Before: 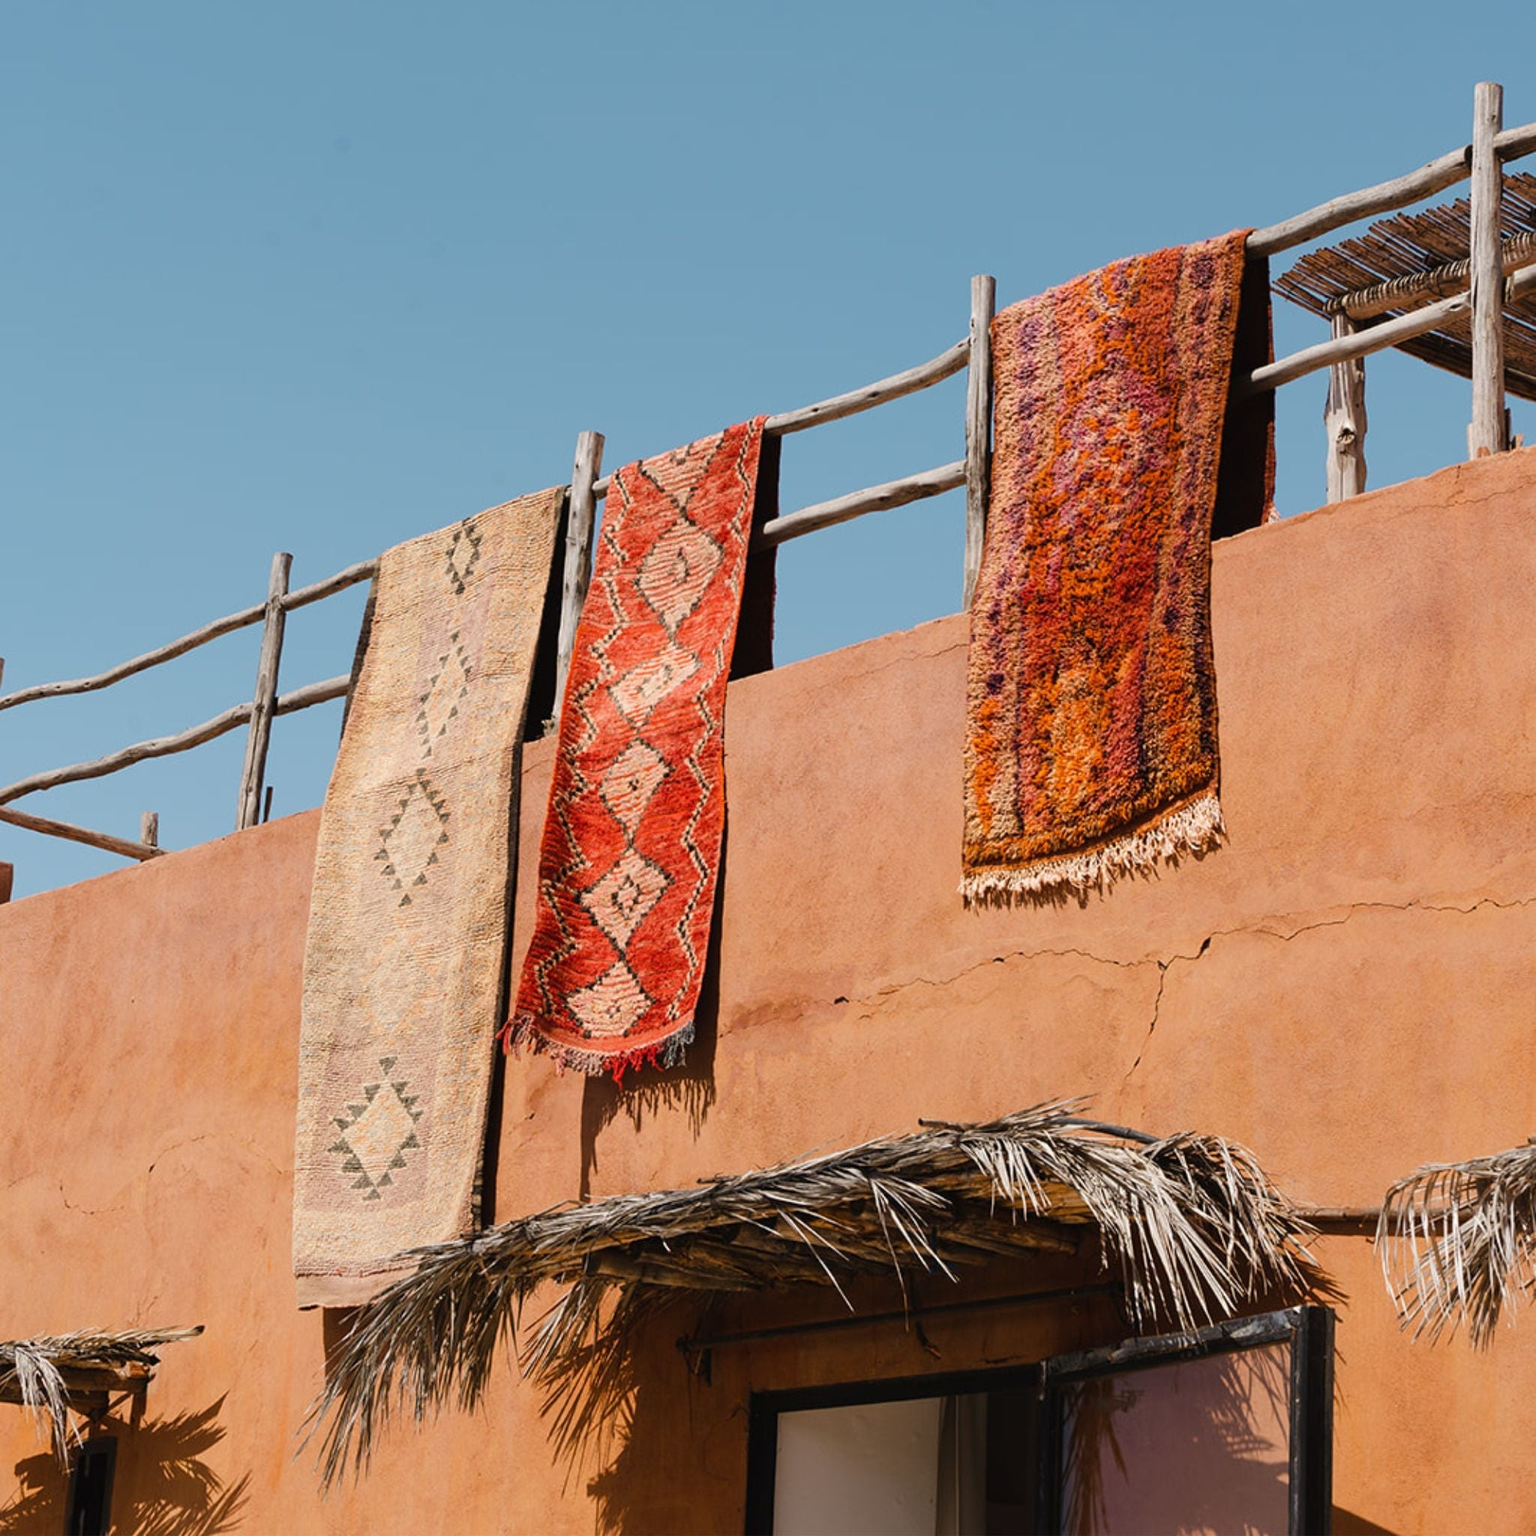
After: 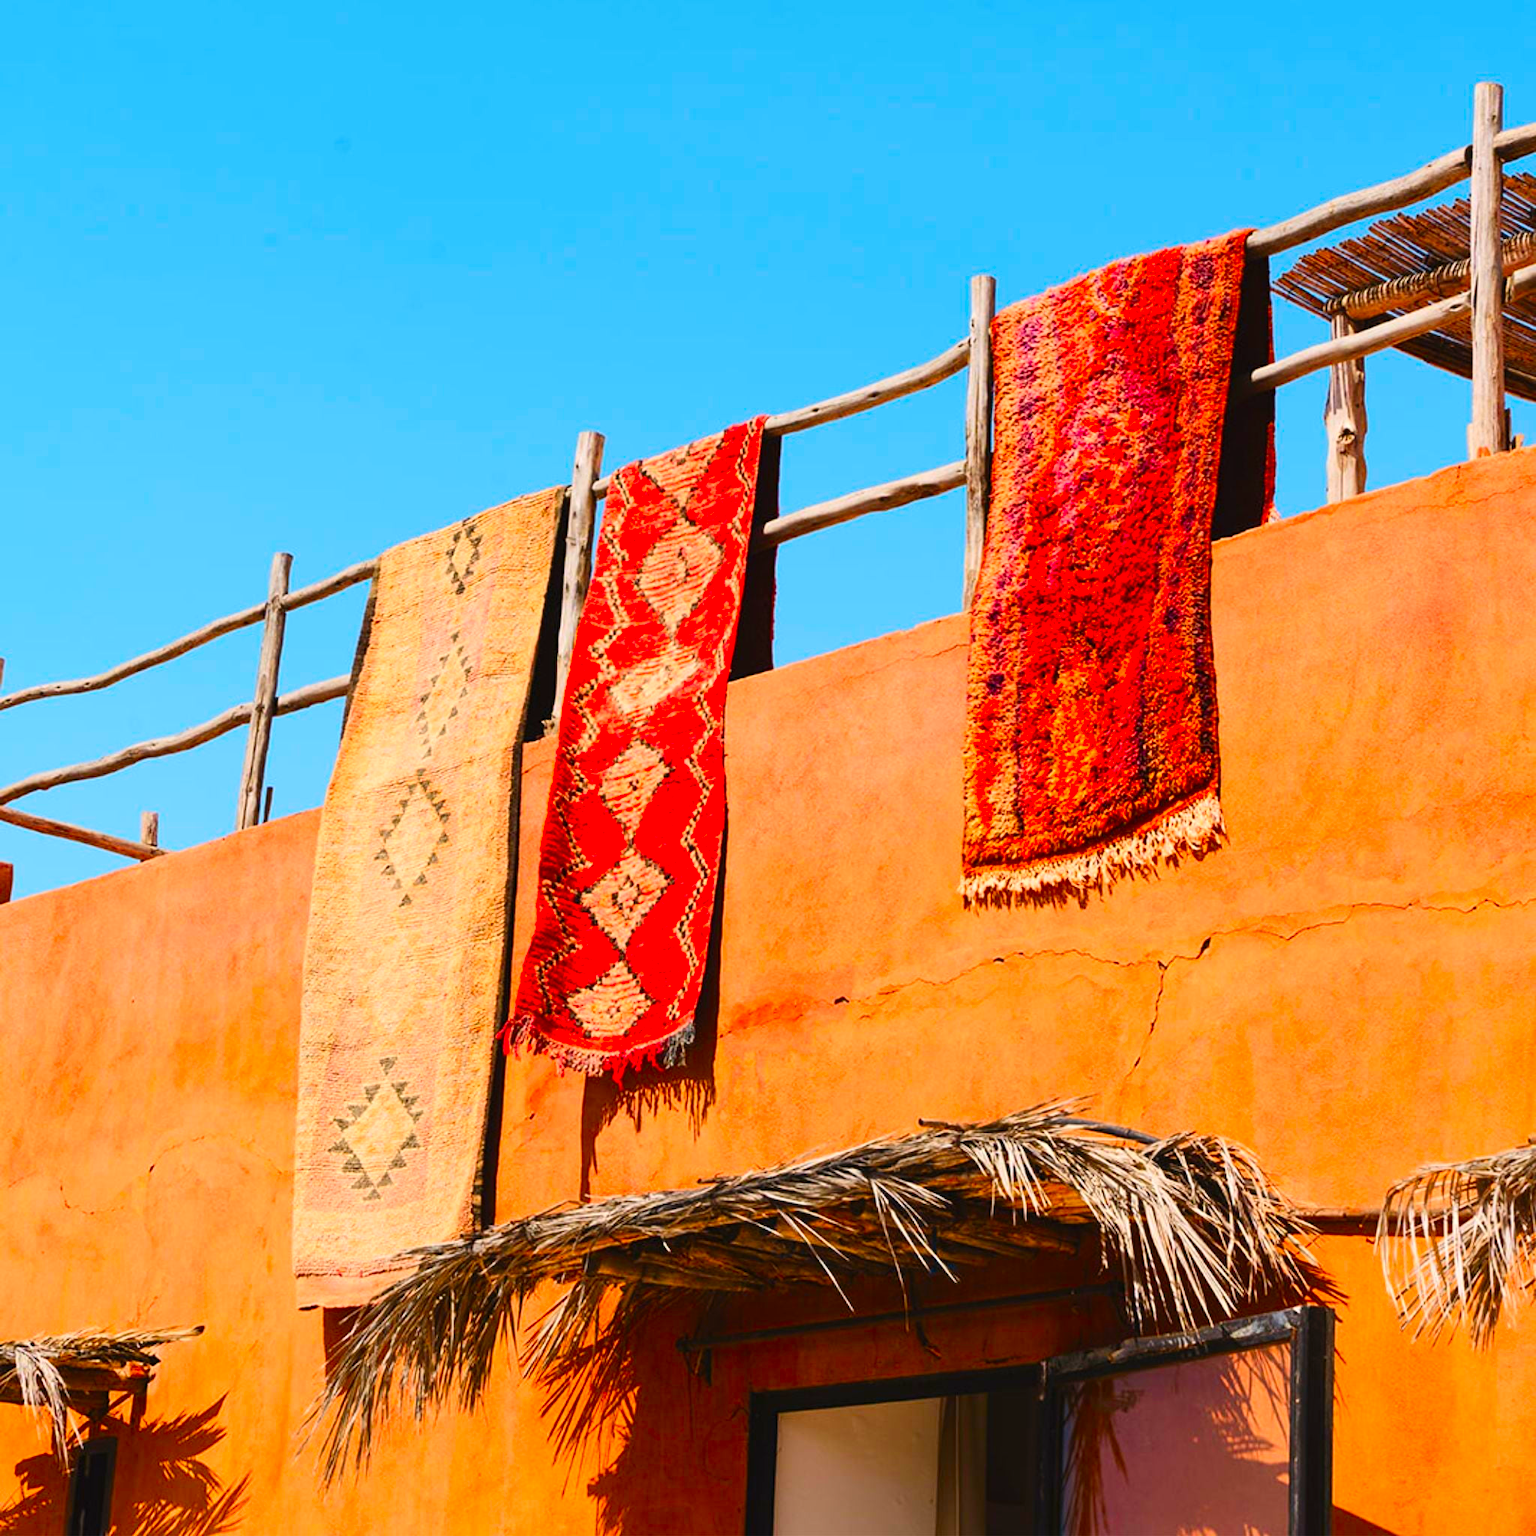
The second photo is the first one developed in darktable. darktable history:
color correction: saturation 1.8
contrast brightness saturation: contrast 0.2, brightness 0.16, saturation 0.22
